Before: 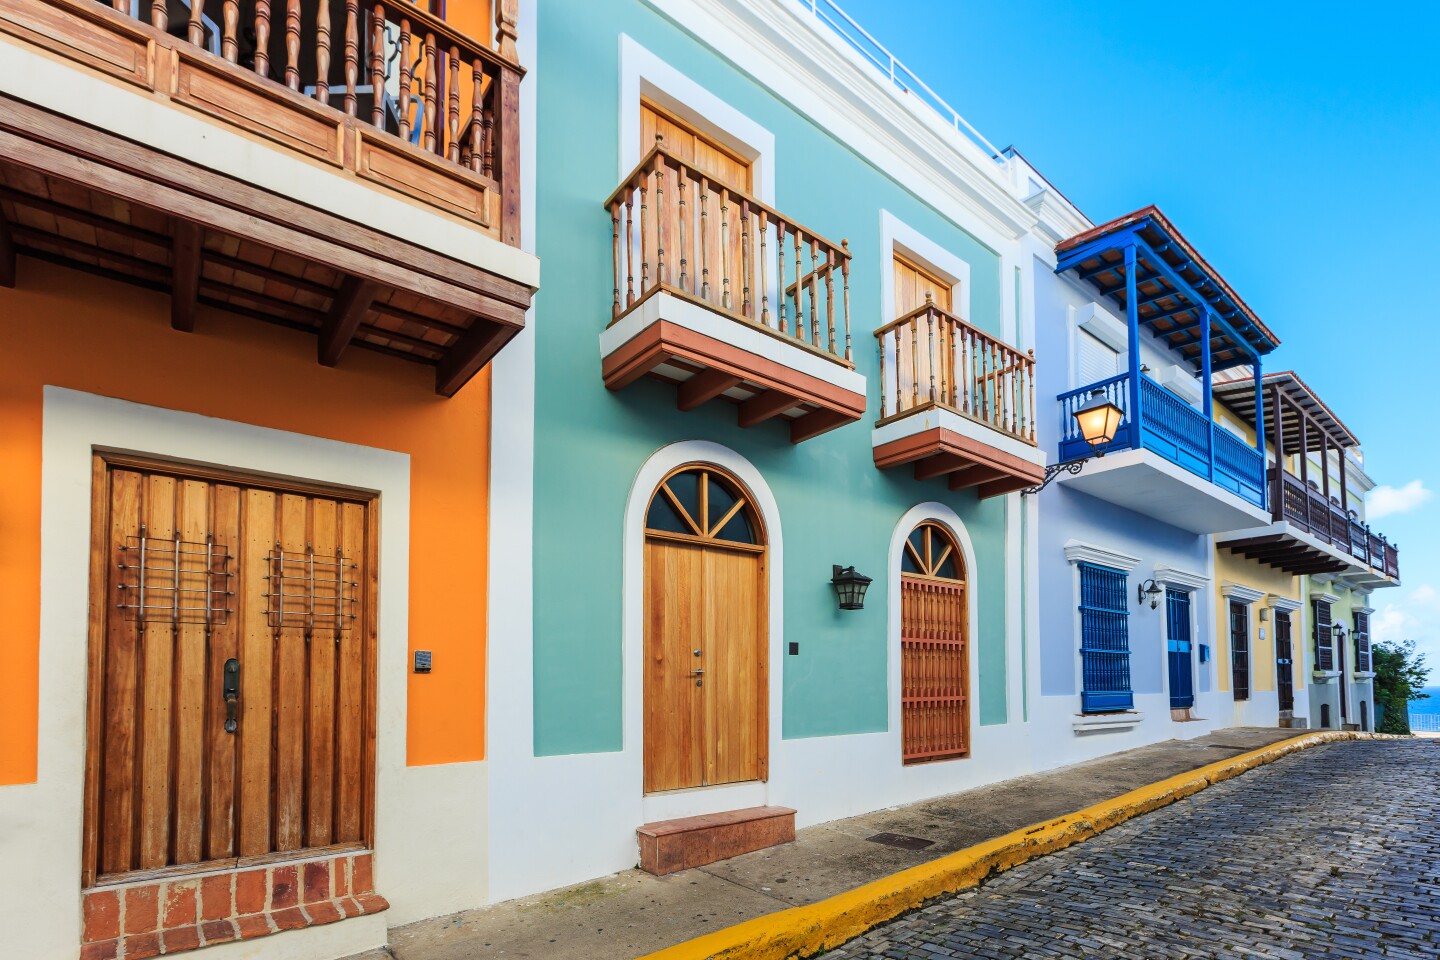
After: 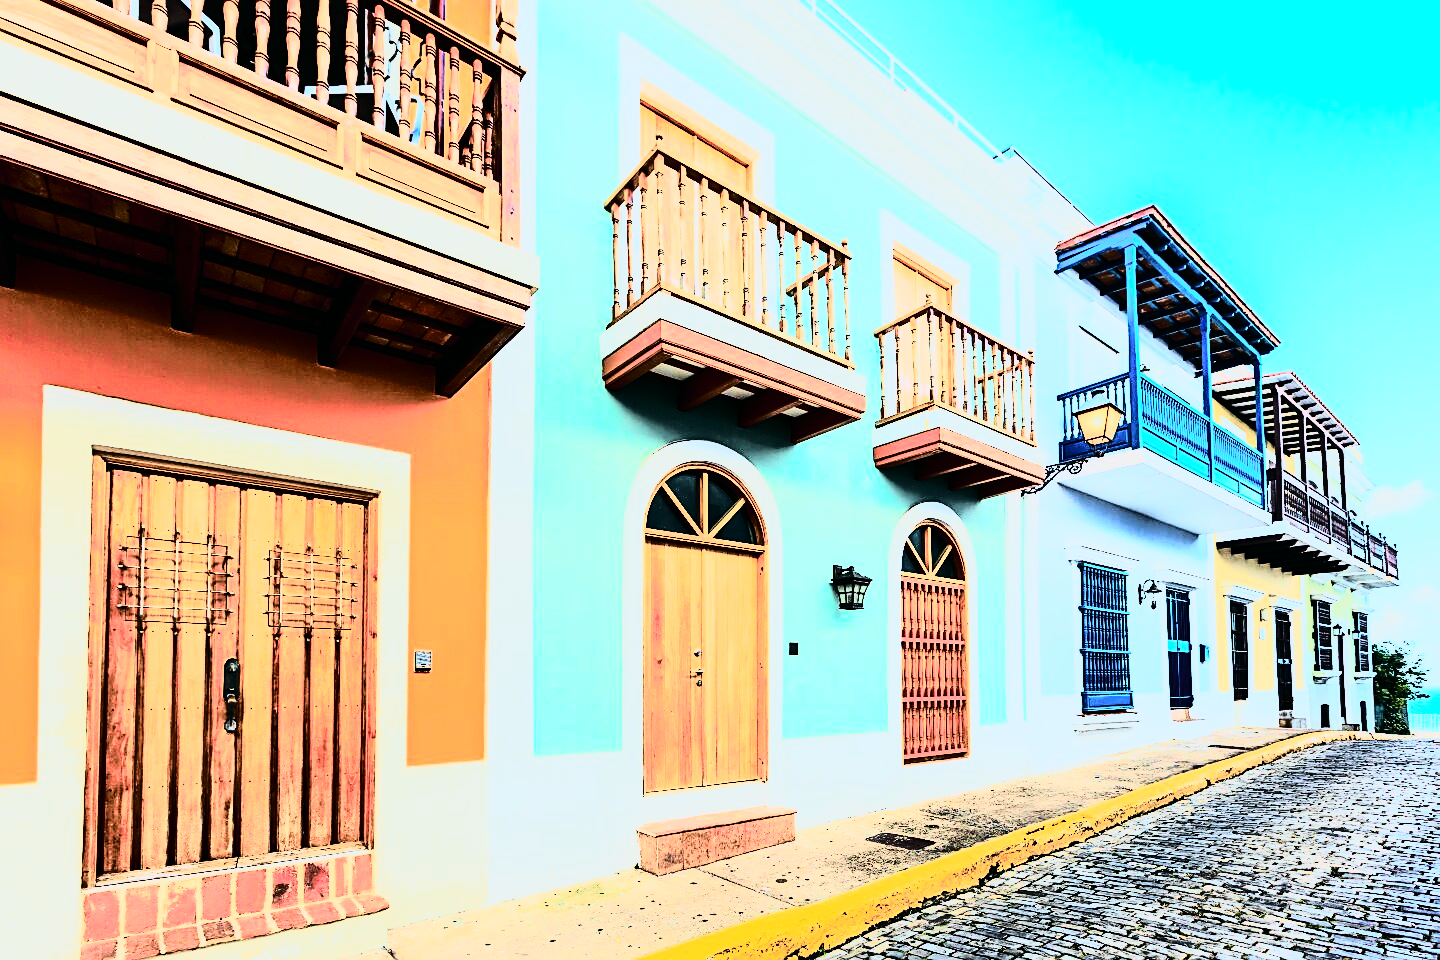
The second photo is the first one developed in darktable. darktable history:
tone curve: curves: ch0 [(0, 0) (0.081, 0.044) (0.192, 0.125) (0.283, 0.238) (0.416, 0.449) (0.495, 0.524) (0.661, 0.756) (0.788, 0.87) (1, 0.951)]; ch1 [(0, 0) (0.161, 0.092) (0.35, 0.33) (0.392, 0.392) (0.427, 0.426) (0.479, 0.472) (0.505, 0.497) (0.521, 0.524) (0.567, 0.56) (0.583, 0.592) (0.625, 0.627) (0.678, 0.733) (1, 1)]; ch2 [(0, 0) (0.346, 0.362) (0.404, 0.427) (0.502, 0.499) (0.531, 0.523) (0.544, 0.561) (0.58, 0.59) (0.629, 0.642) (0.717, 0.678) (1, 1)], color space Lab, independent channels, preserve colors none
base curve: curves: ch0 [(0, 0) (0.032, 0.037) (0.105, 0.228) (0.435, 0.76) (0.856, 0.983) (1, 1)]
rgb curve: curves: ch0 [(0, 0) (0.21, 0.15) (0.24, 0.21) (0.5, 0.75) (0.75, 0.96) (0.89, 0.99) (1, 1)]; ch1 [(0, 0.02) (0.21, 0.13) (0.25, 0.2) (0.5, 0.67) (0.75, 0.9) (0.89, 0.97) (1, 1)]; ch2 [(0, 0.02) (0.21, 0.13) (0.25, 0.2) (0.5, 0.67) (0.75, 0.9) (0.89, 0.97) (1, 1)], compensate middle gray true
sharpen: on, module defaults
